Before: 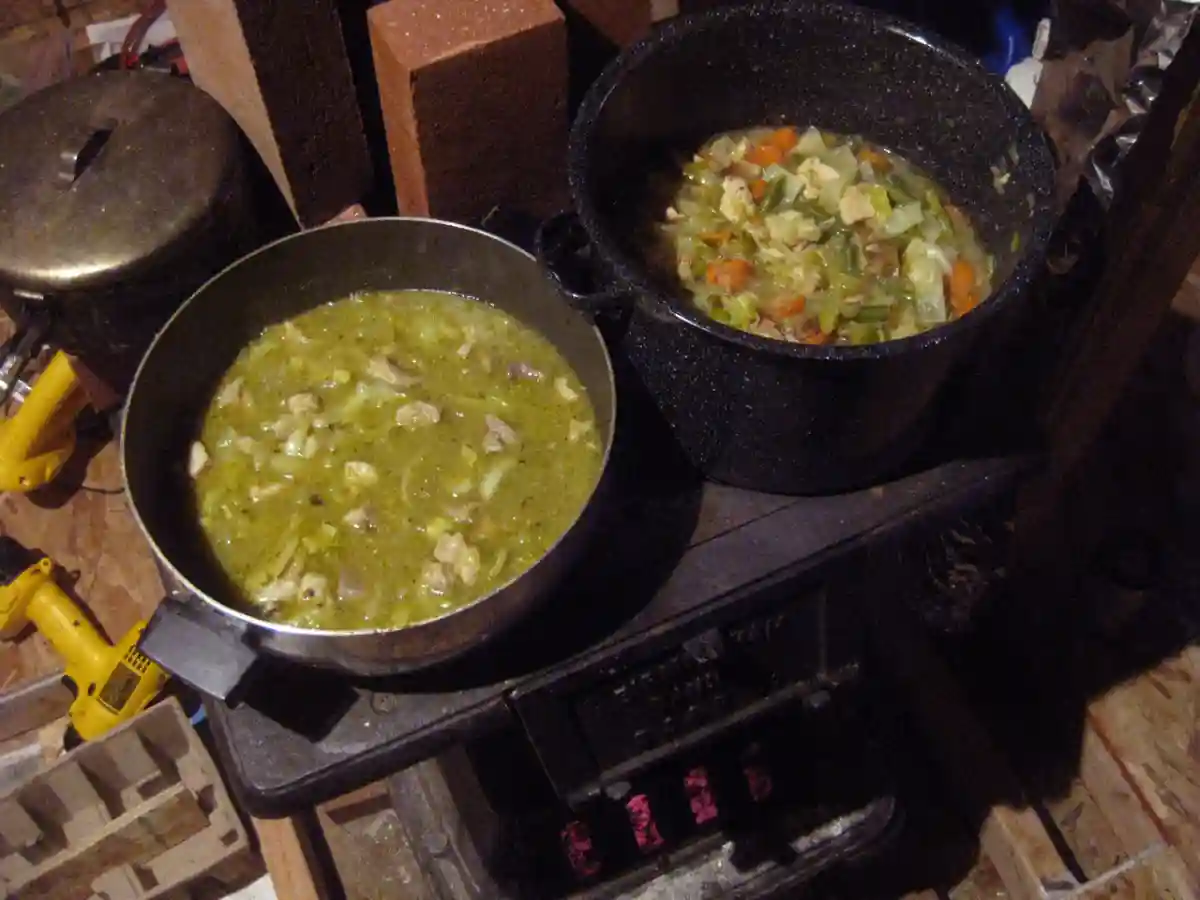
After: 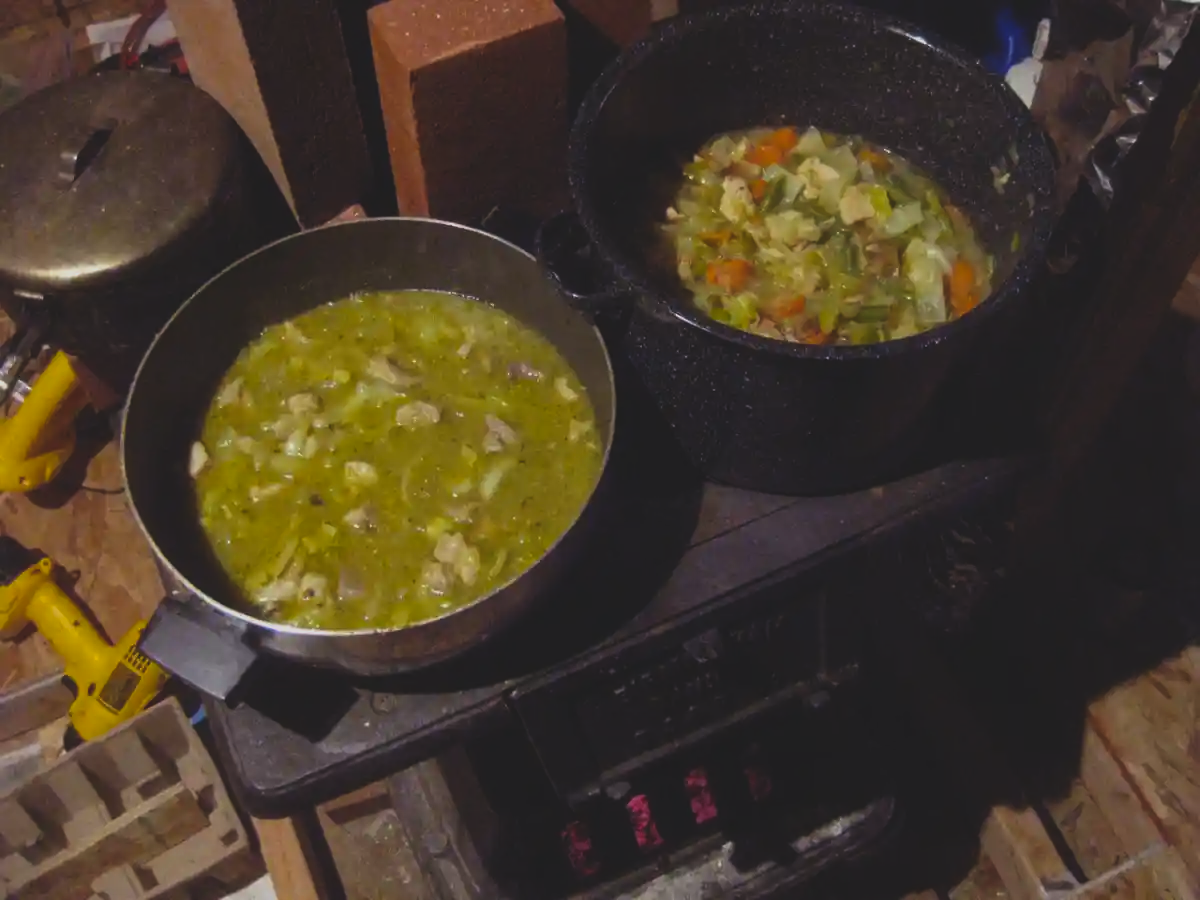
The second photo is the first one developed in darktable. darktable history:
exposure: black level correction -0.015, exposure -0.521 EV, compensate exposure bias true, compensate highlight preservation false
color balance rgb: global offset › luminance 0.227%, linear chroma grading › global chroma 14.694%, perceptual saturation grading › global saturation 0.775%, global vibrance 20%
